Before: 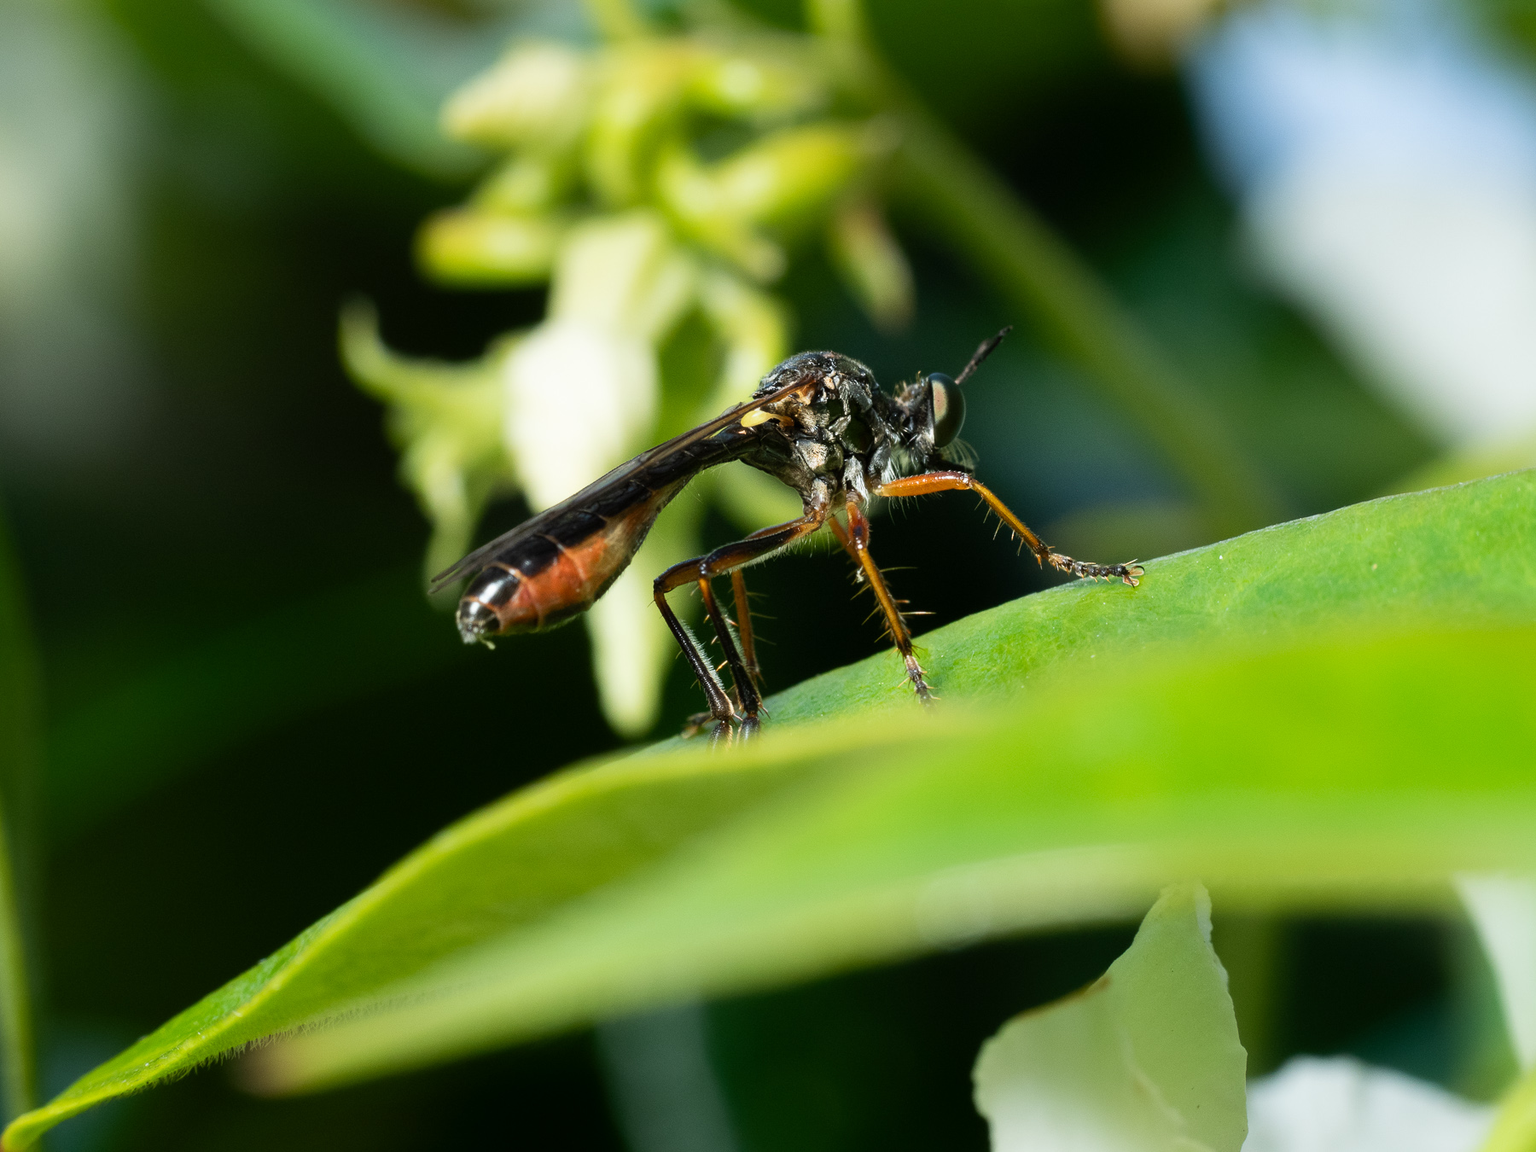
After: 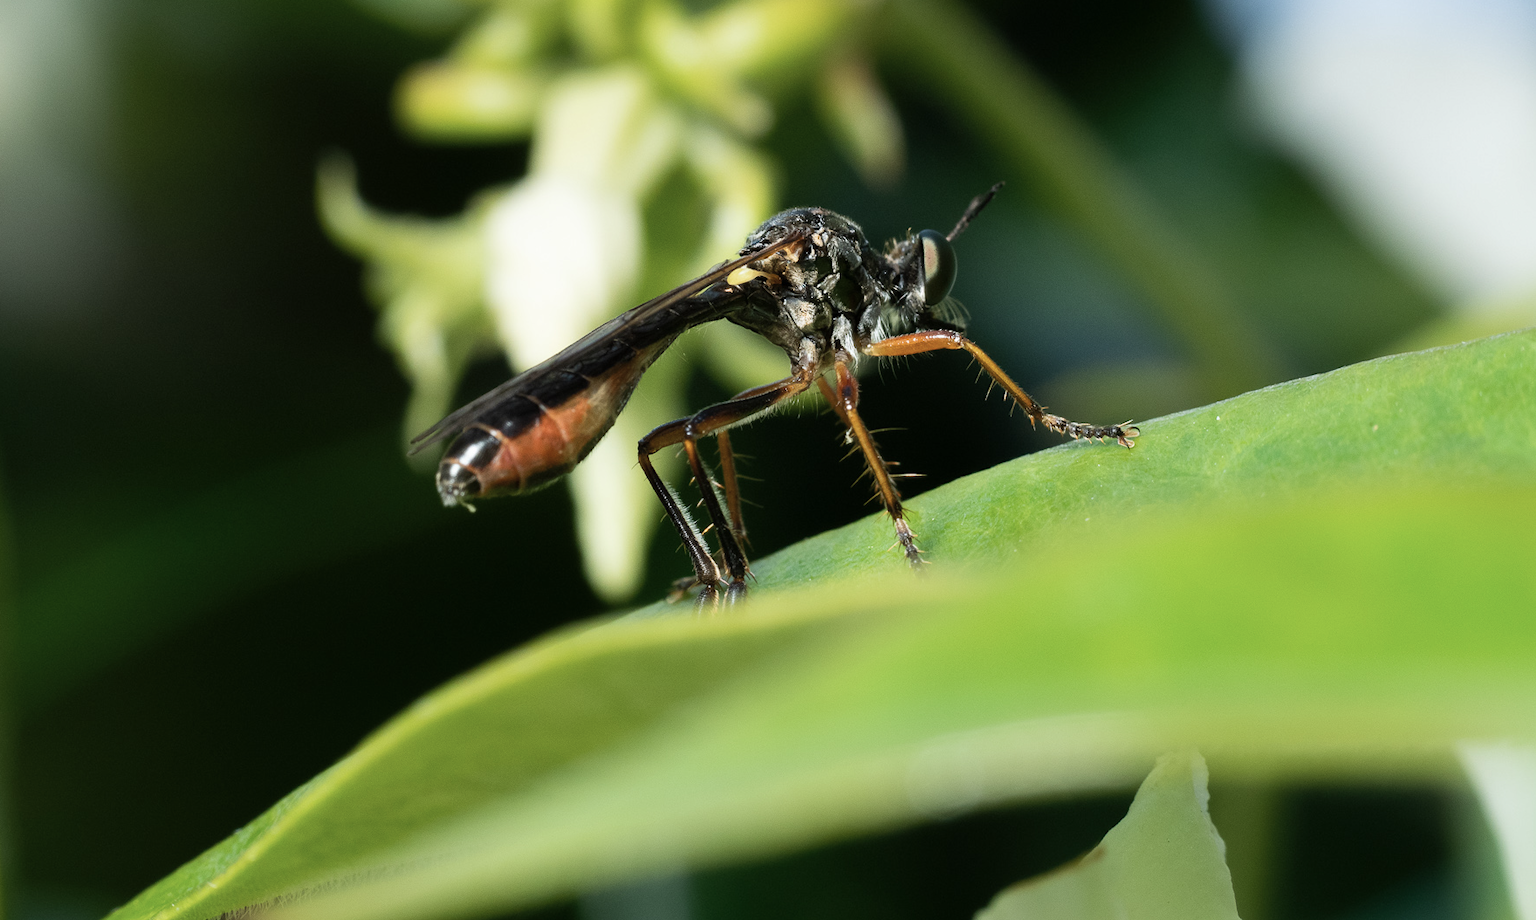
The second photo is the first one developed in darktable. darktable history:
color correction: highlights b* 0.028, saturation 0.792
crop and rotate: left 1.963%, top 12.906%, right 0.217%, bottom 8.897%
